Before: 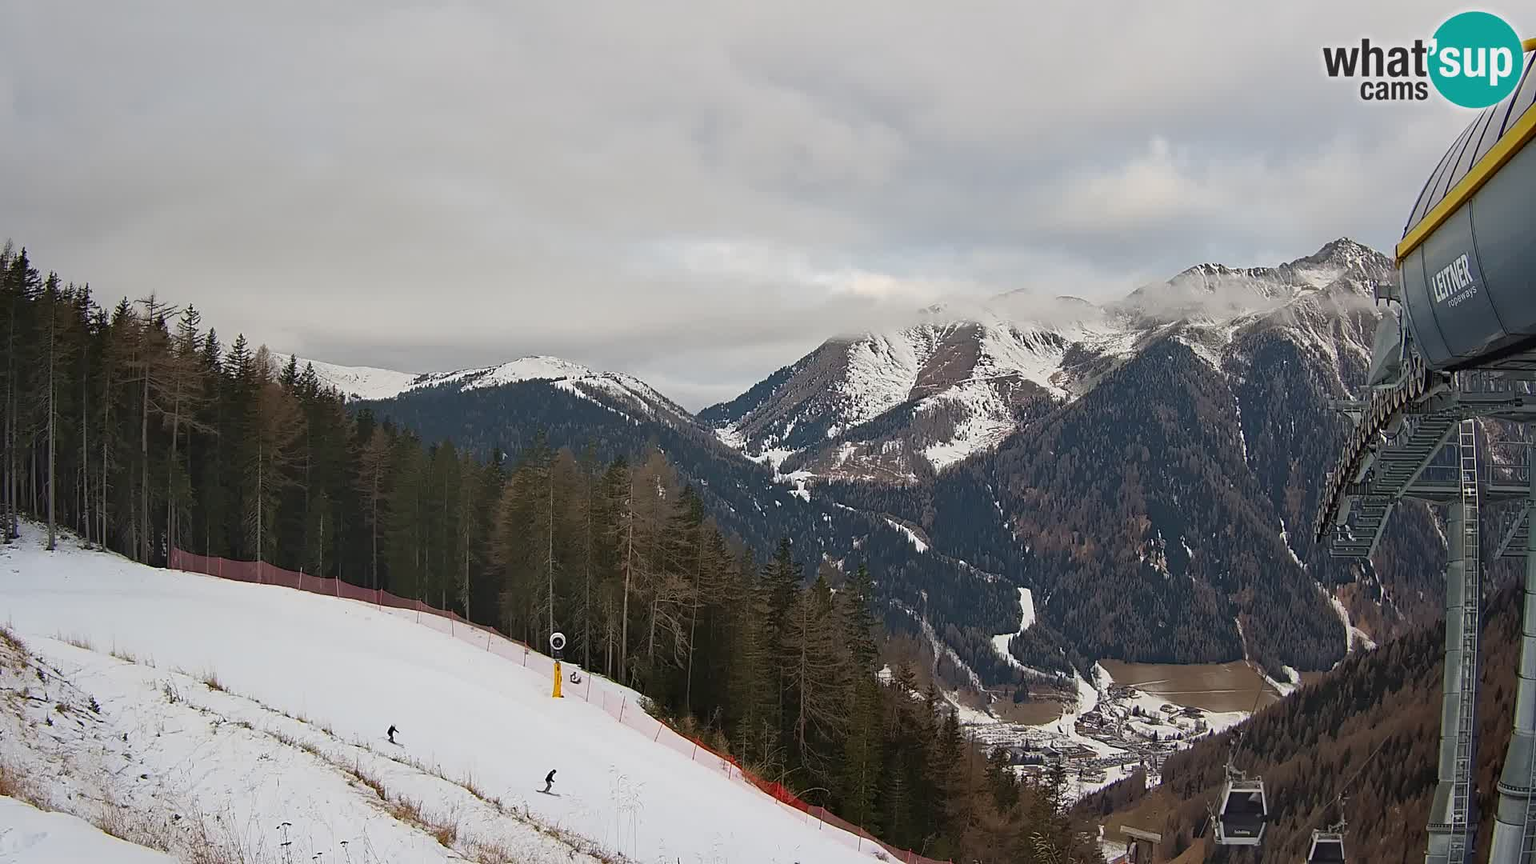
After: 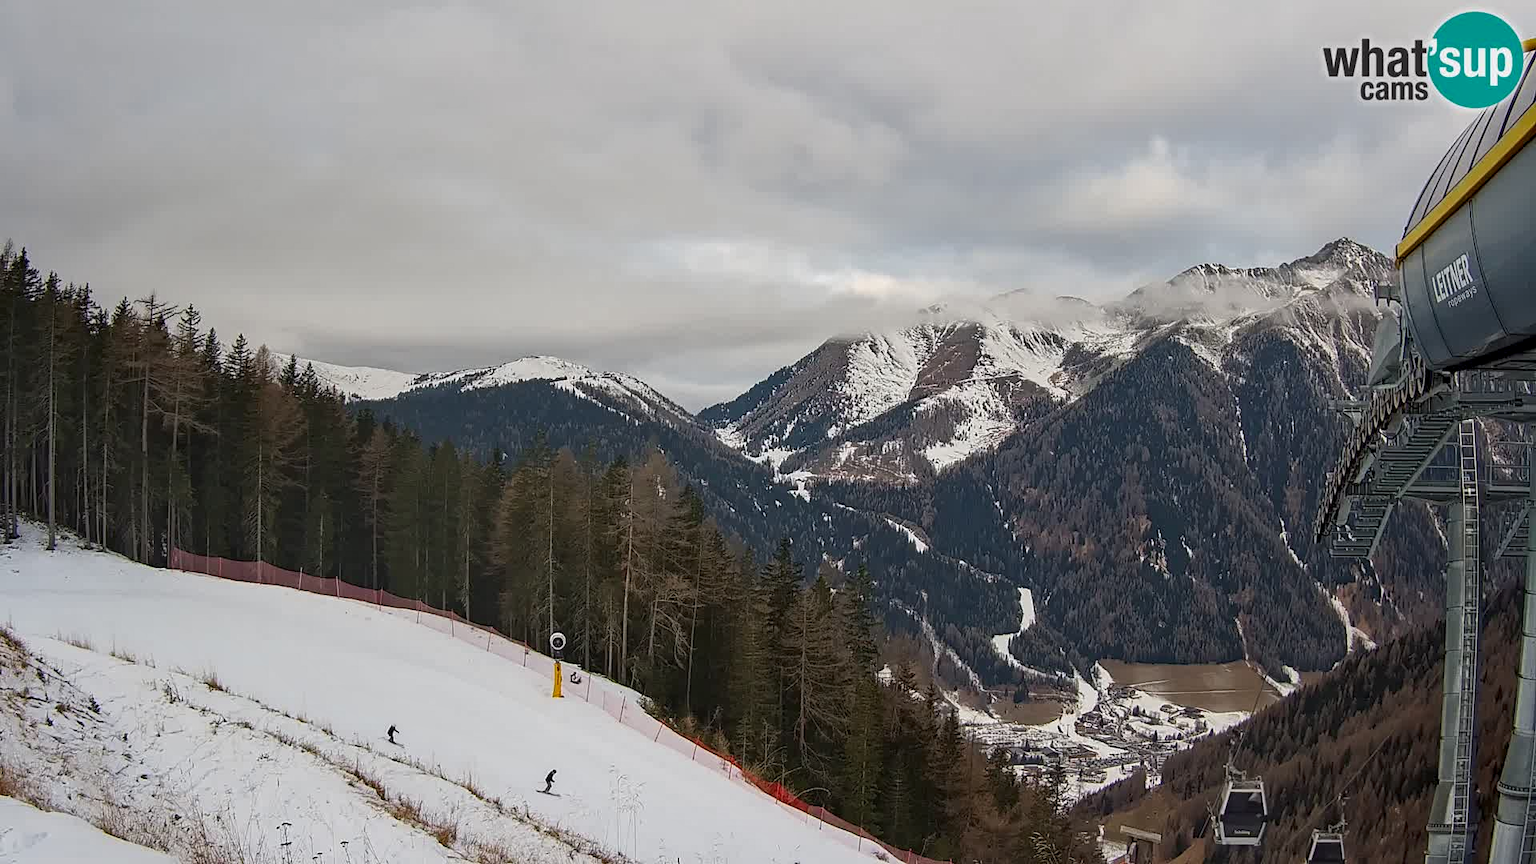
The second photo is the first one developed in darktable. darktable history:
contrast brightness saturation: contrast 0.029, brightness -0.033
local contrast: on, module defaults
